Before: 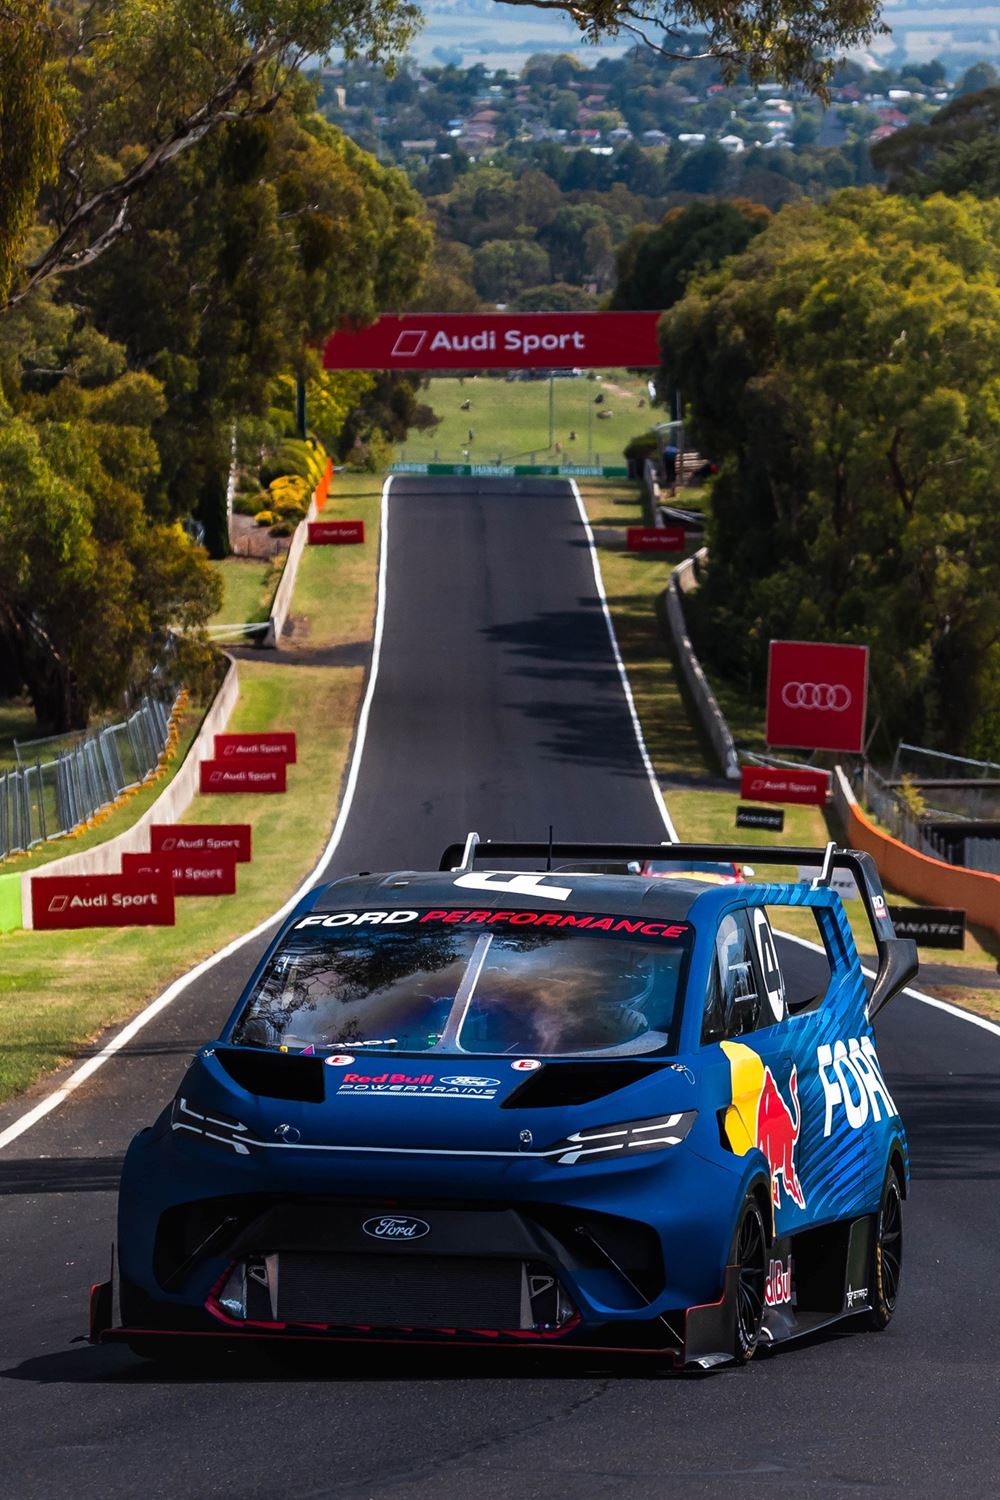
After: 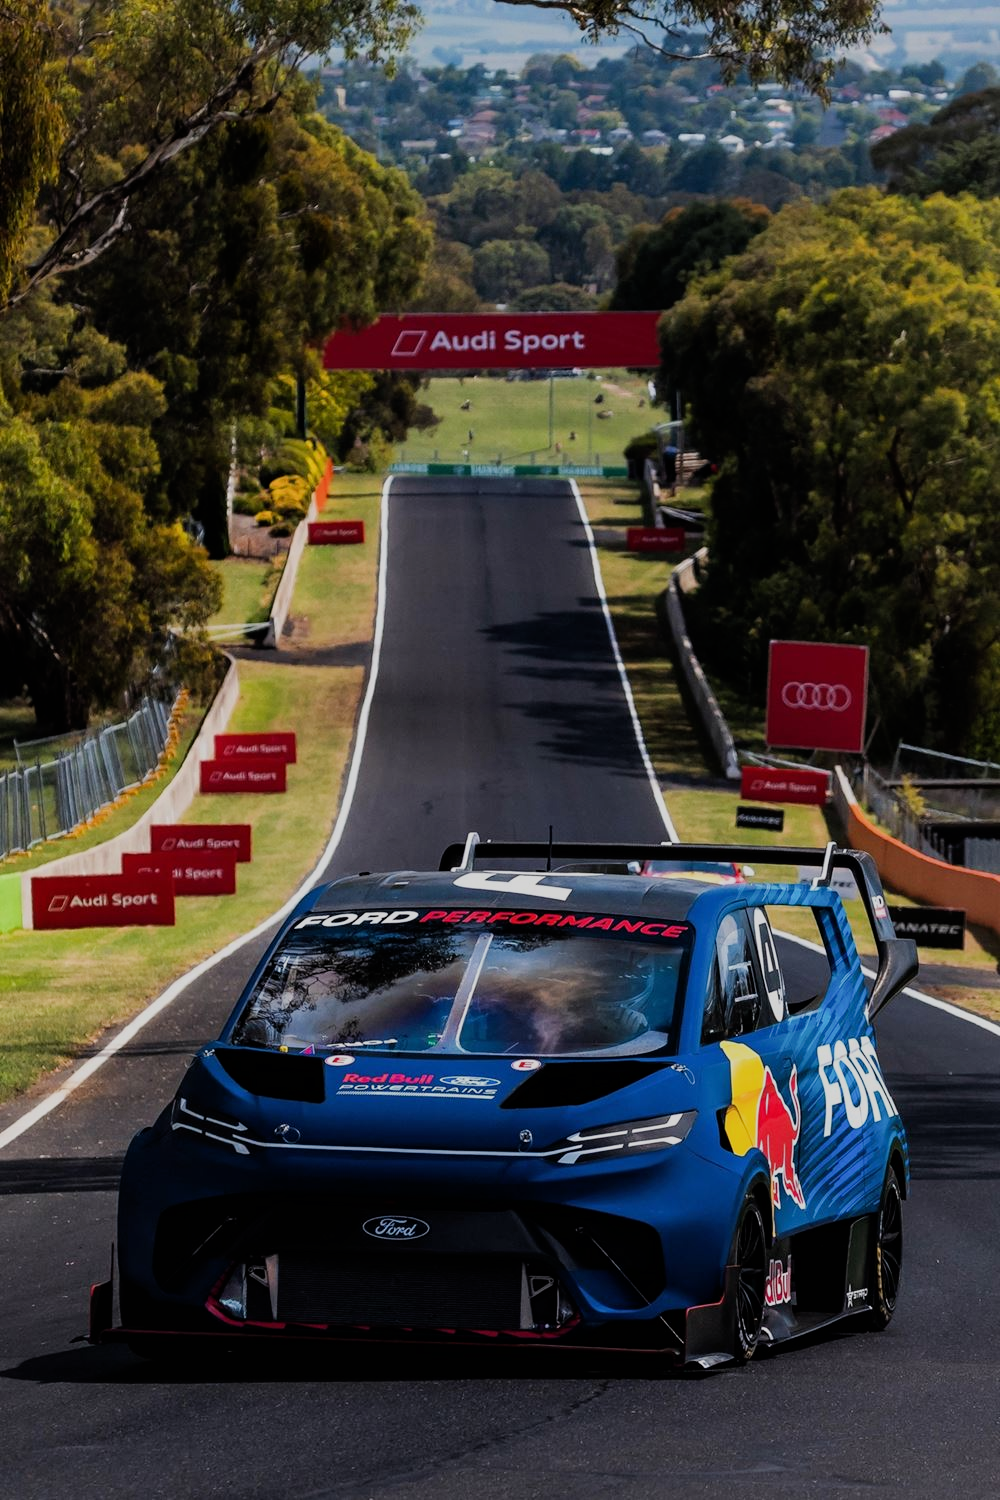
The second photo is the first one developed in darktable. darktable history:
shadows and highlights: shadows 3.47, highlights -18.6, soften with gaussian
filmic rgb: black relative exposure -7.65 EV, white relative exposure 4.56 EV, threshold 3.02 EV, hardness 3.61, enable highlight reconstruction true
